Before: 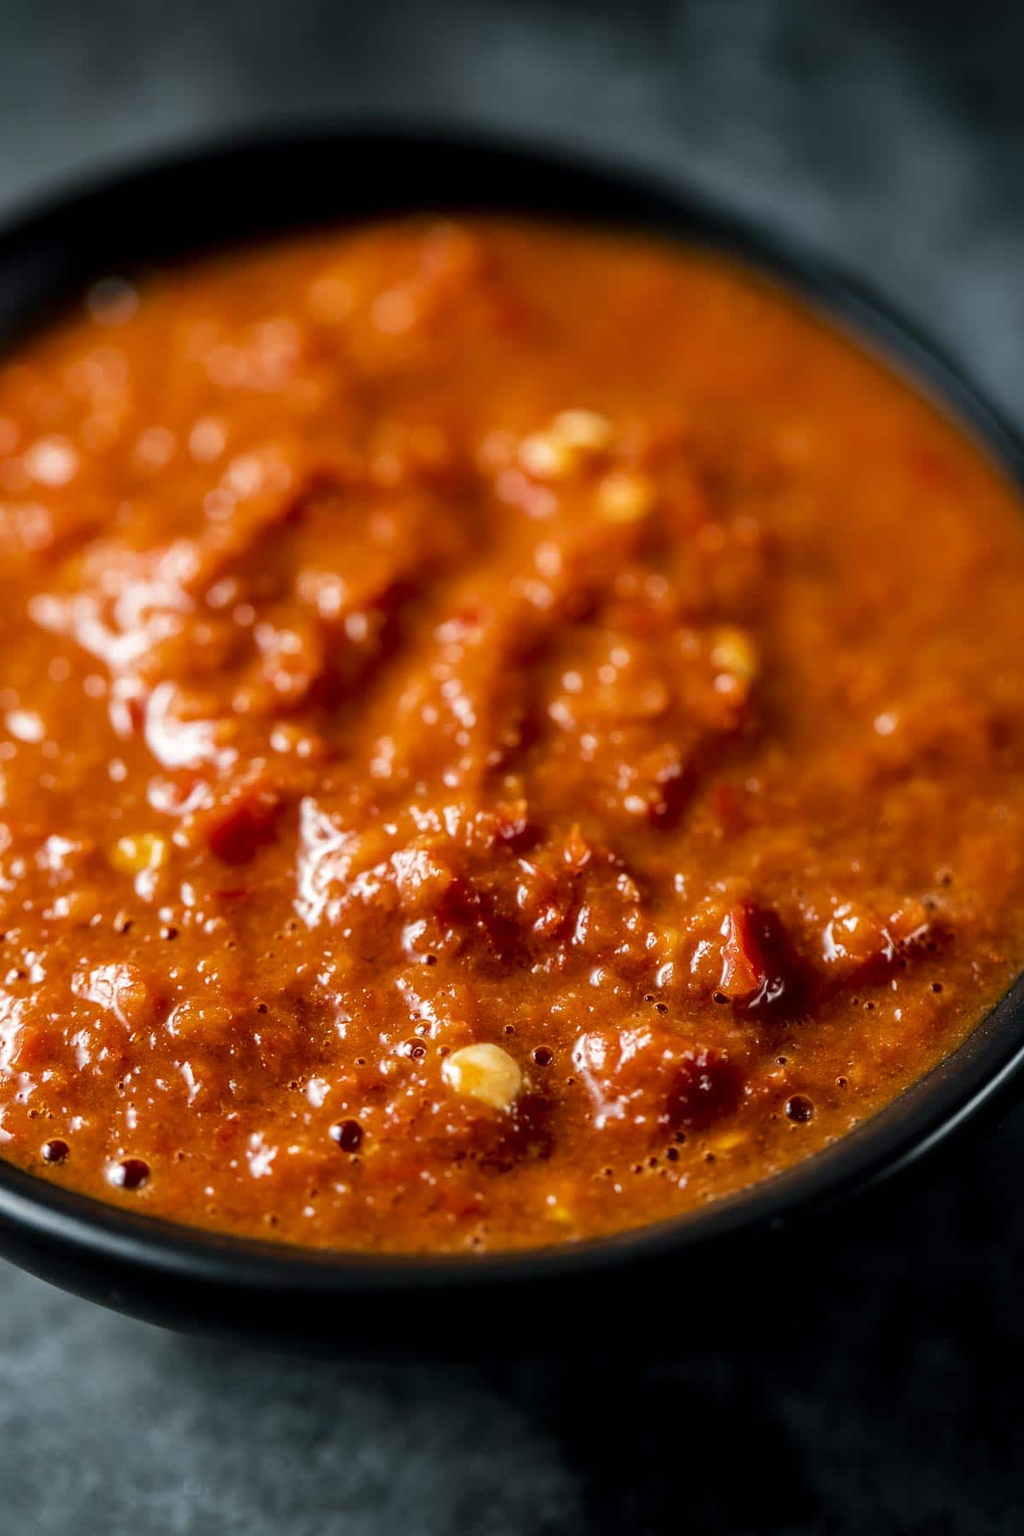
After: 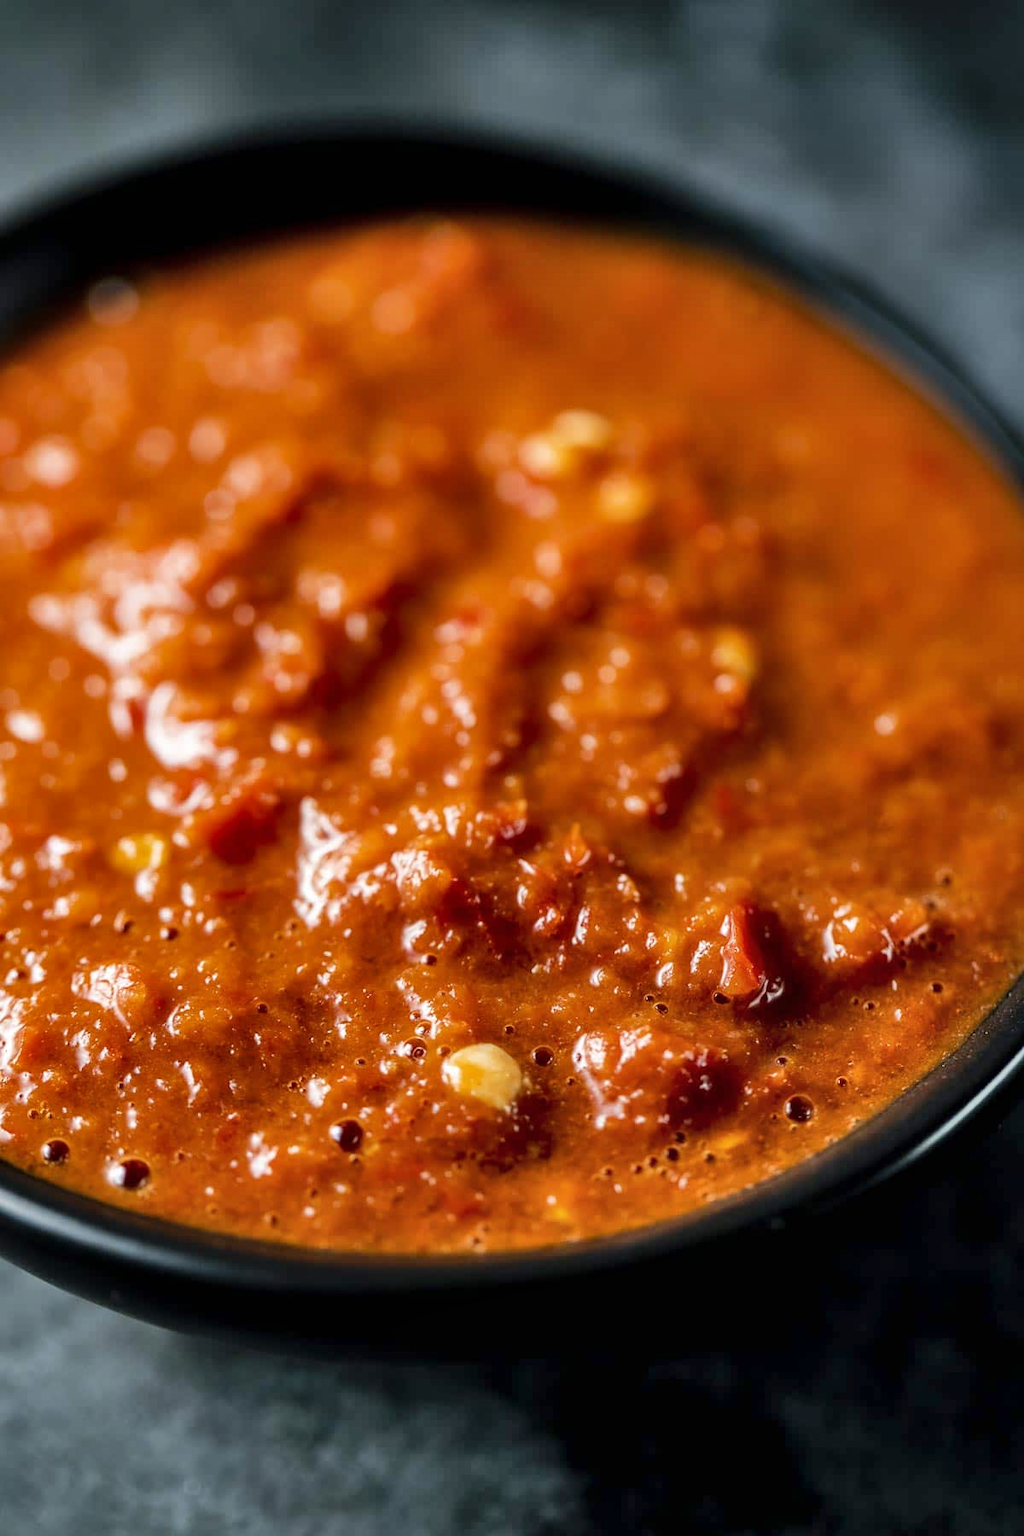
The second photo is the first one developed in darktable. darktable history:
shadows and highlights: soften with gaussian
white balance: emerald 1
